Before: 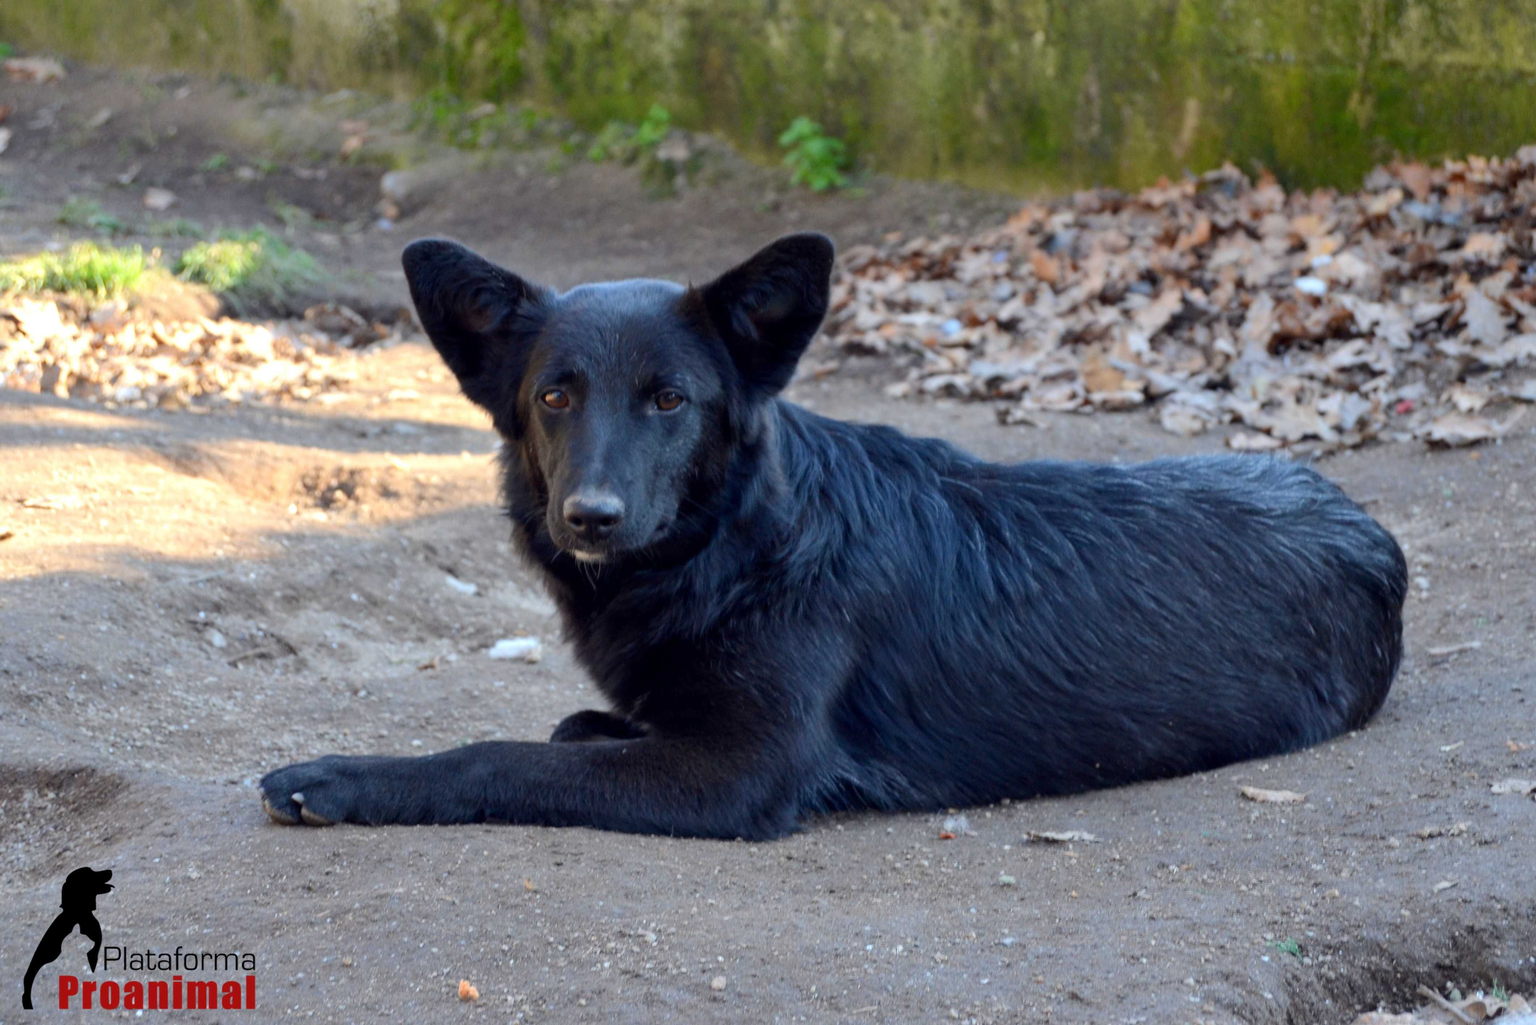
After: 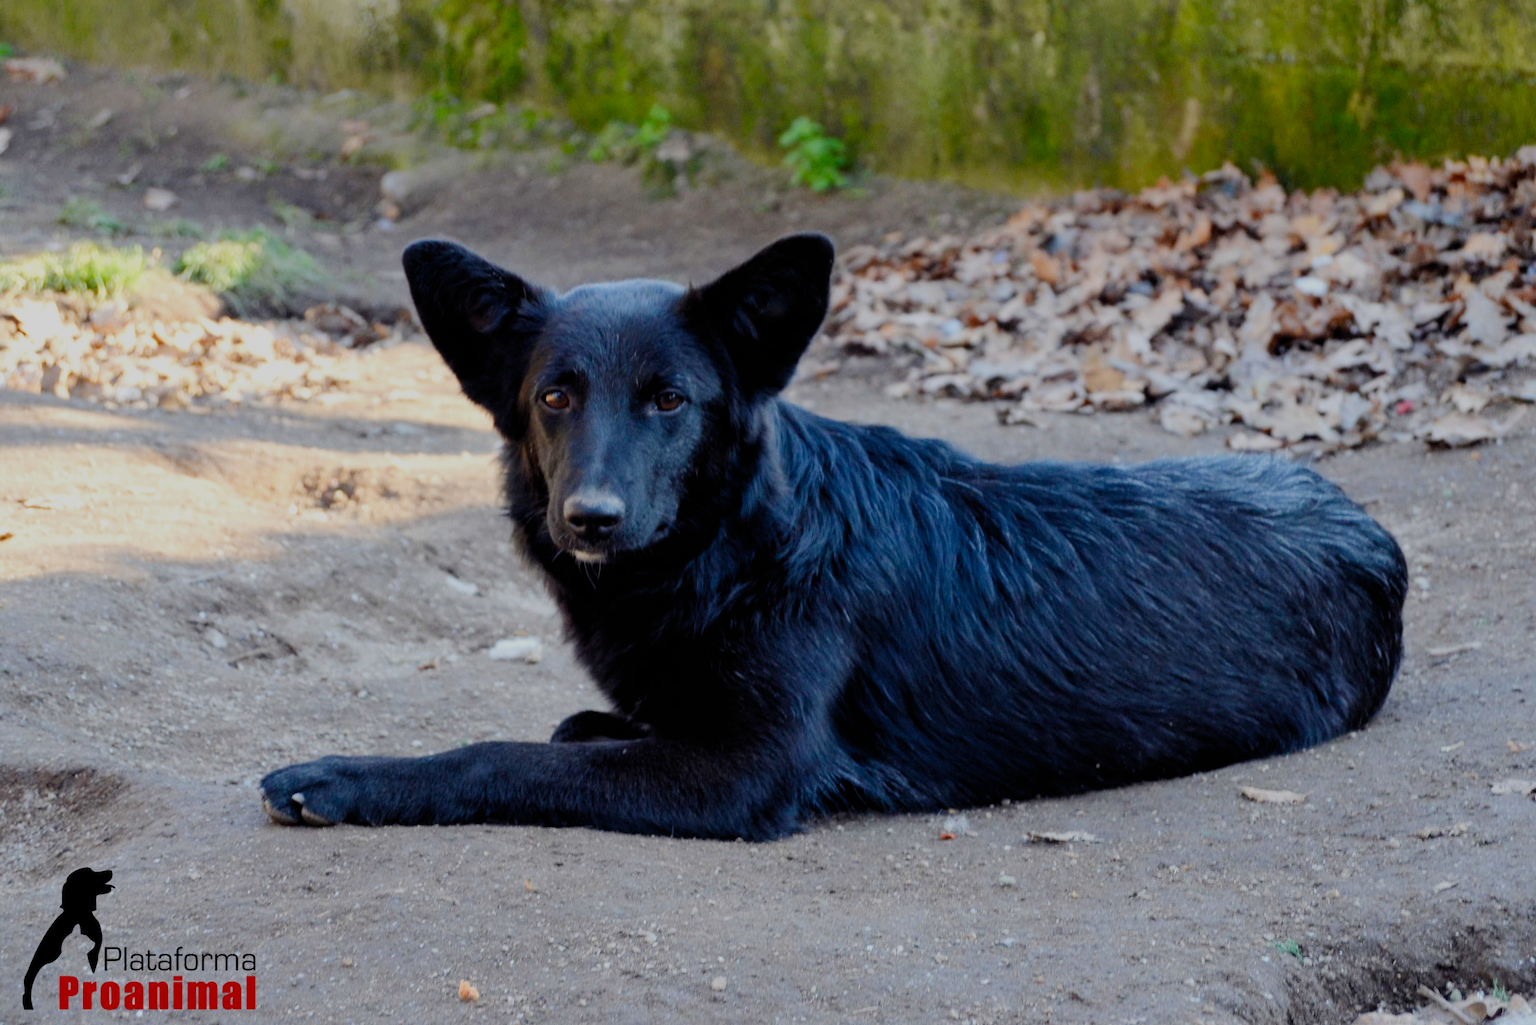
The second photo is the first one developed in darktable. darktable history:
filmic rgb: black relative exposure -7.34 EV, white relative exposure 5.06 EV, hardness 3.22, add noise in highlights 0.001, preserve chrominance no, color science v3 (2019), use custom middle-gray values true, contrast in highlights soft
contrast brightness saturation: saturation 0.125
